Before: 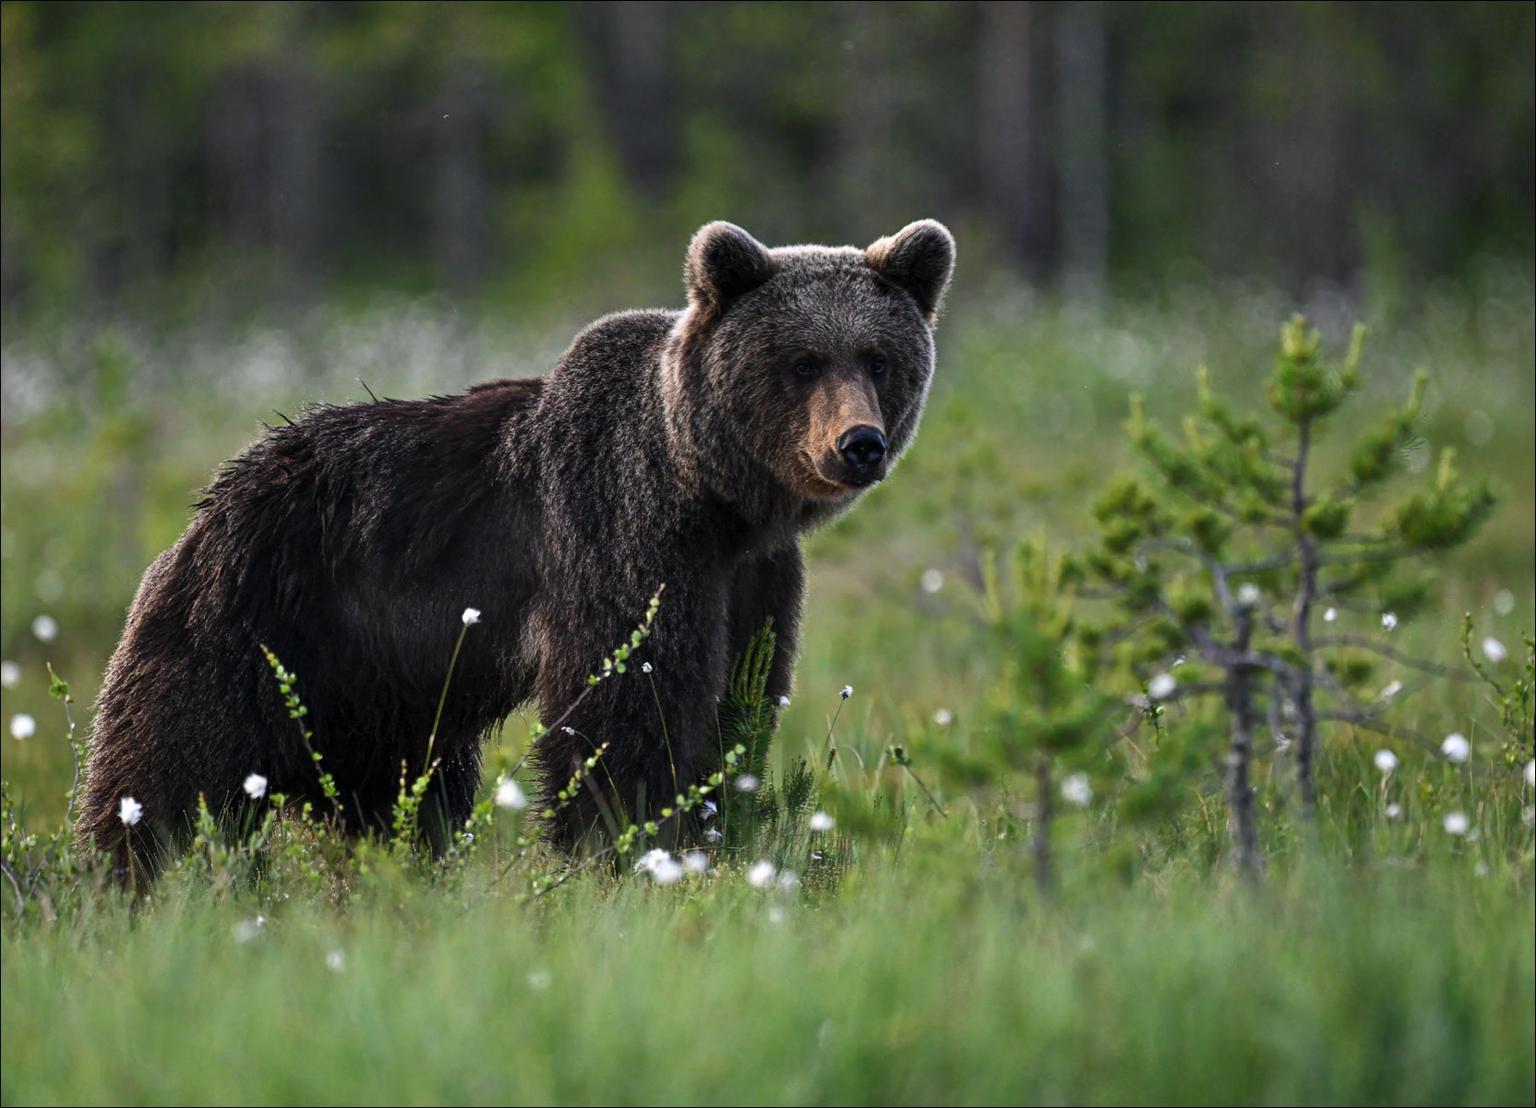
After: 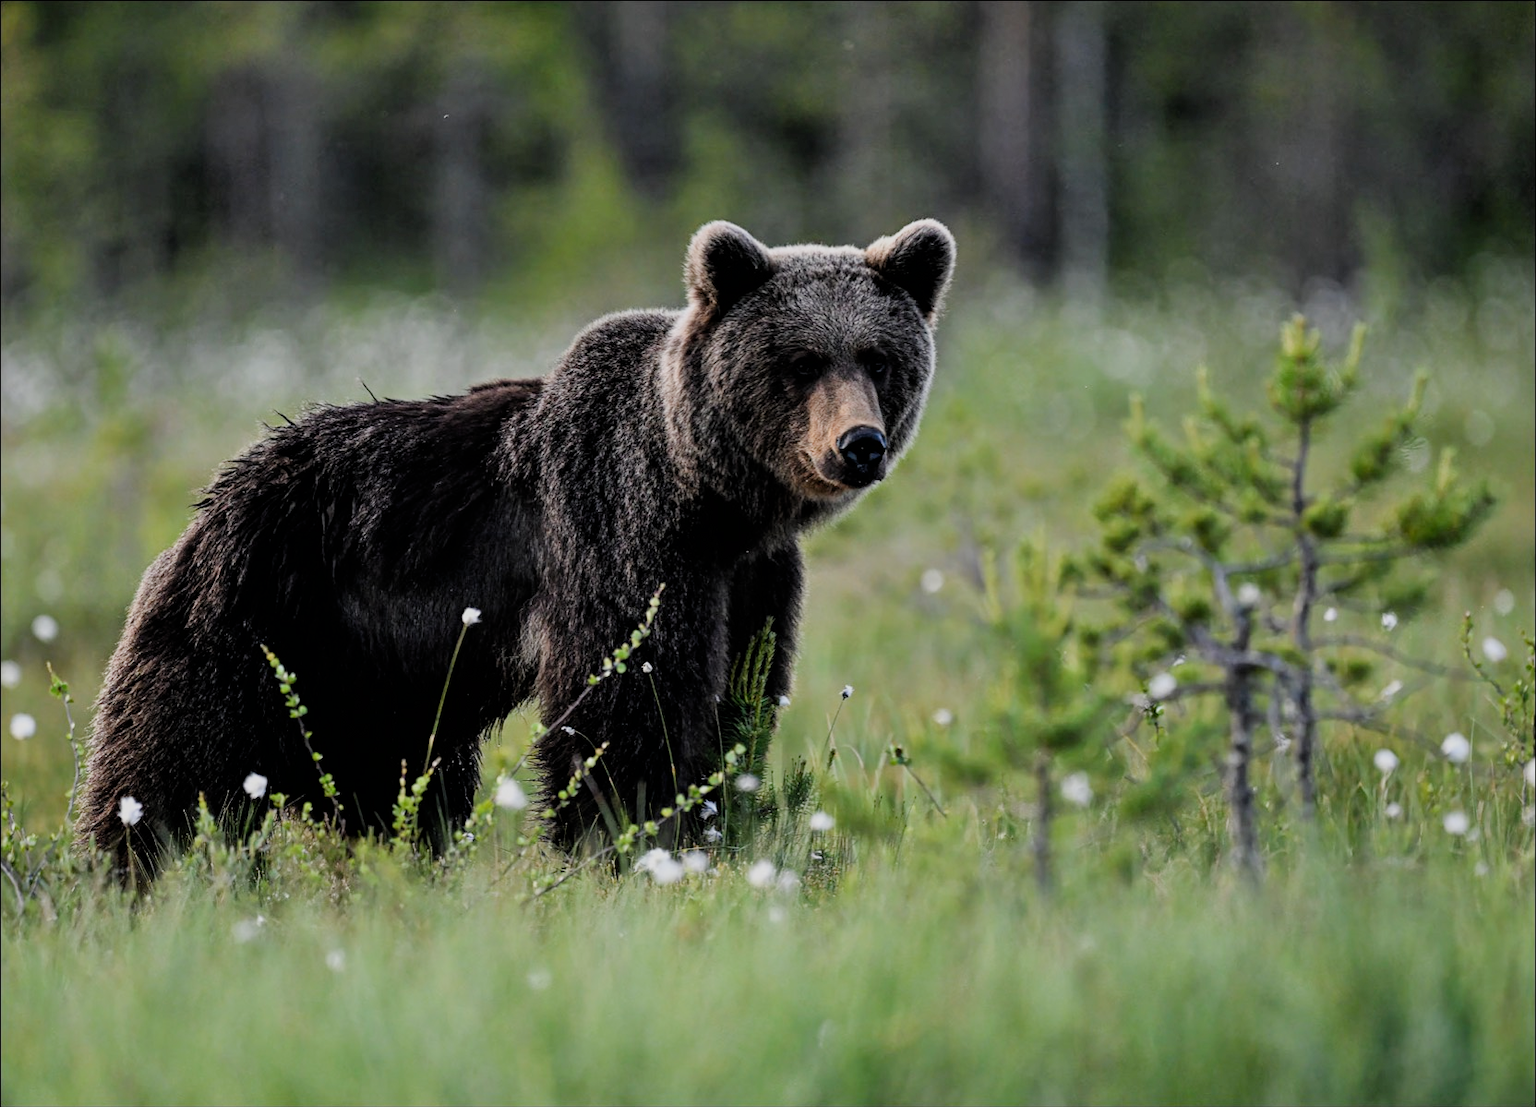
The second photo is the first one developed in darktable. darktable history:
filmic rgb: black relative exposure -5.08 EV, white relative exposure 3.97 EV, hardness 2.9, contrast 1.094, highlights saturation mix -18.82%
